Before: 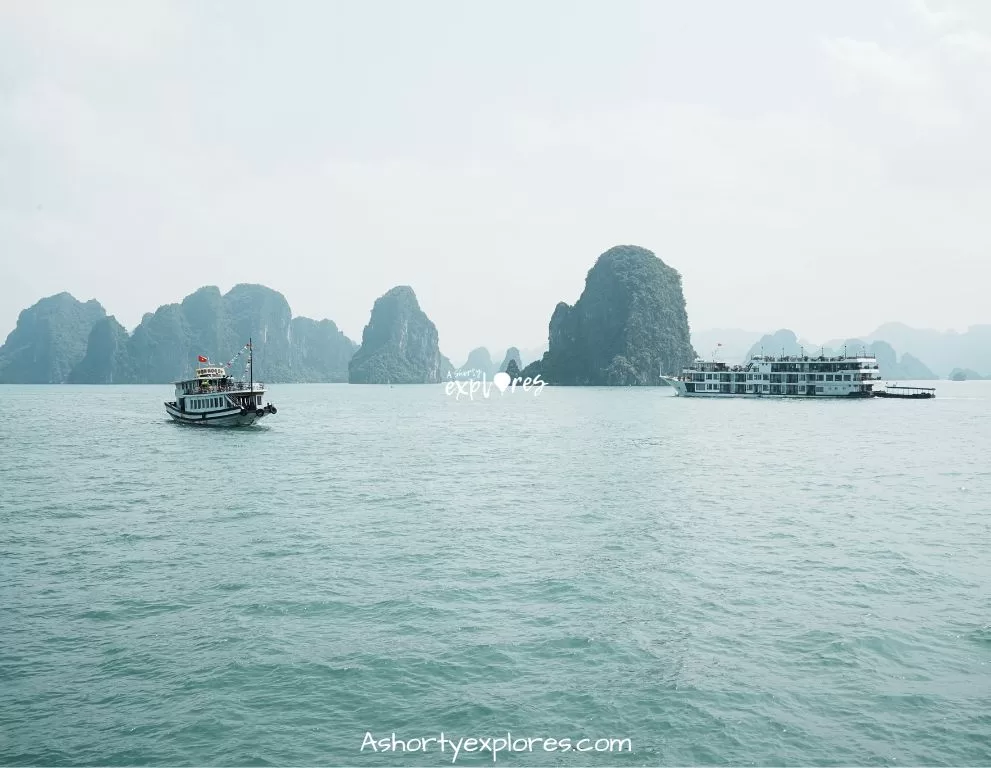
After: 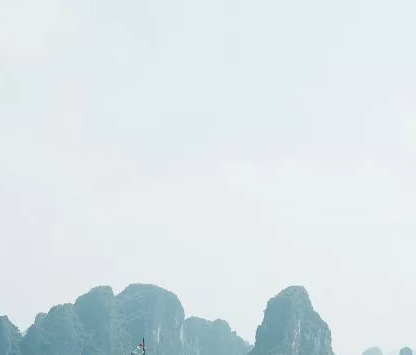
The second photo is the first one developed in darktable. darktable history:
contrast brightness saturation: contrast 0.05
crop and rotate: left 10.817%, top 0.062%, right 47.194%, bottom 53.626%
